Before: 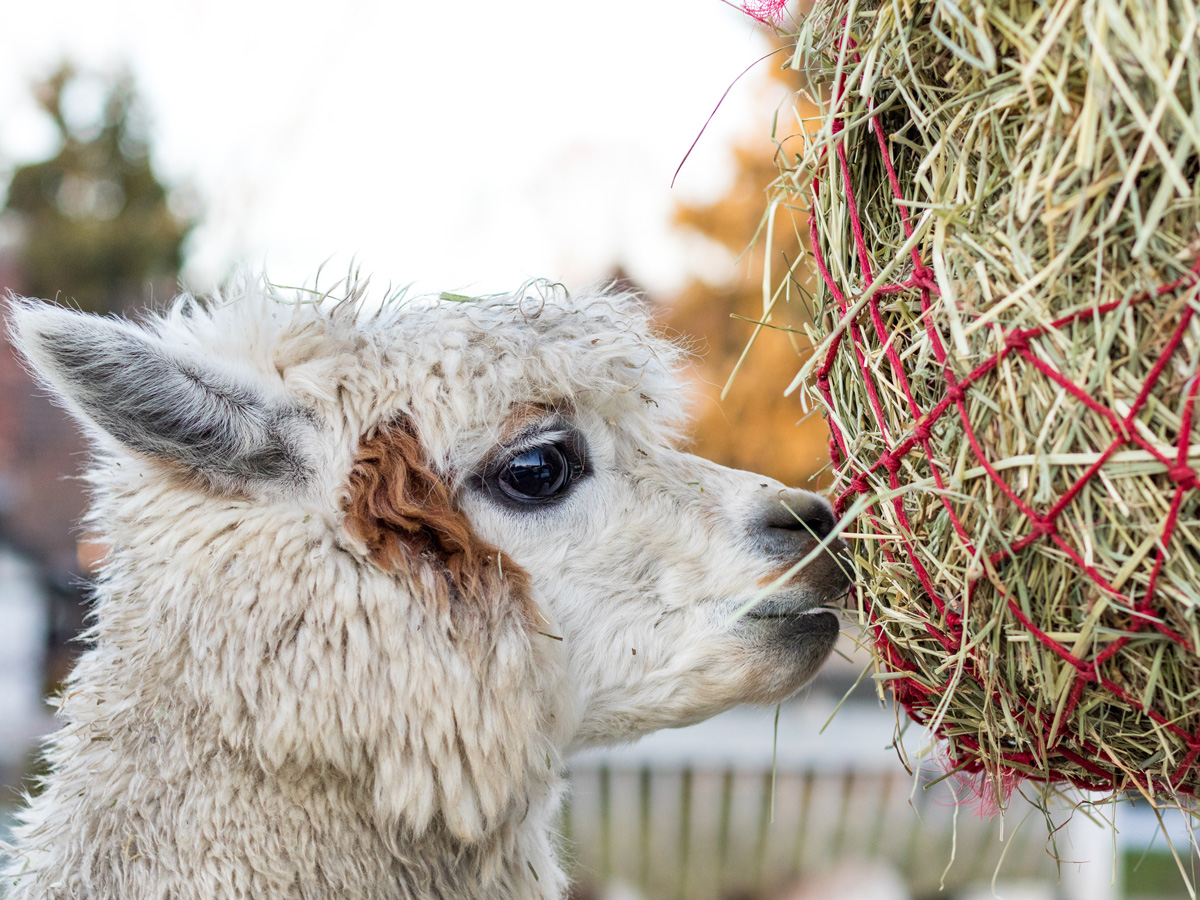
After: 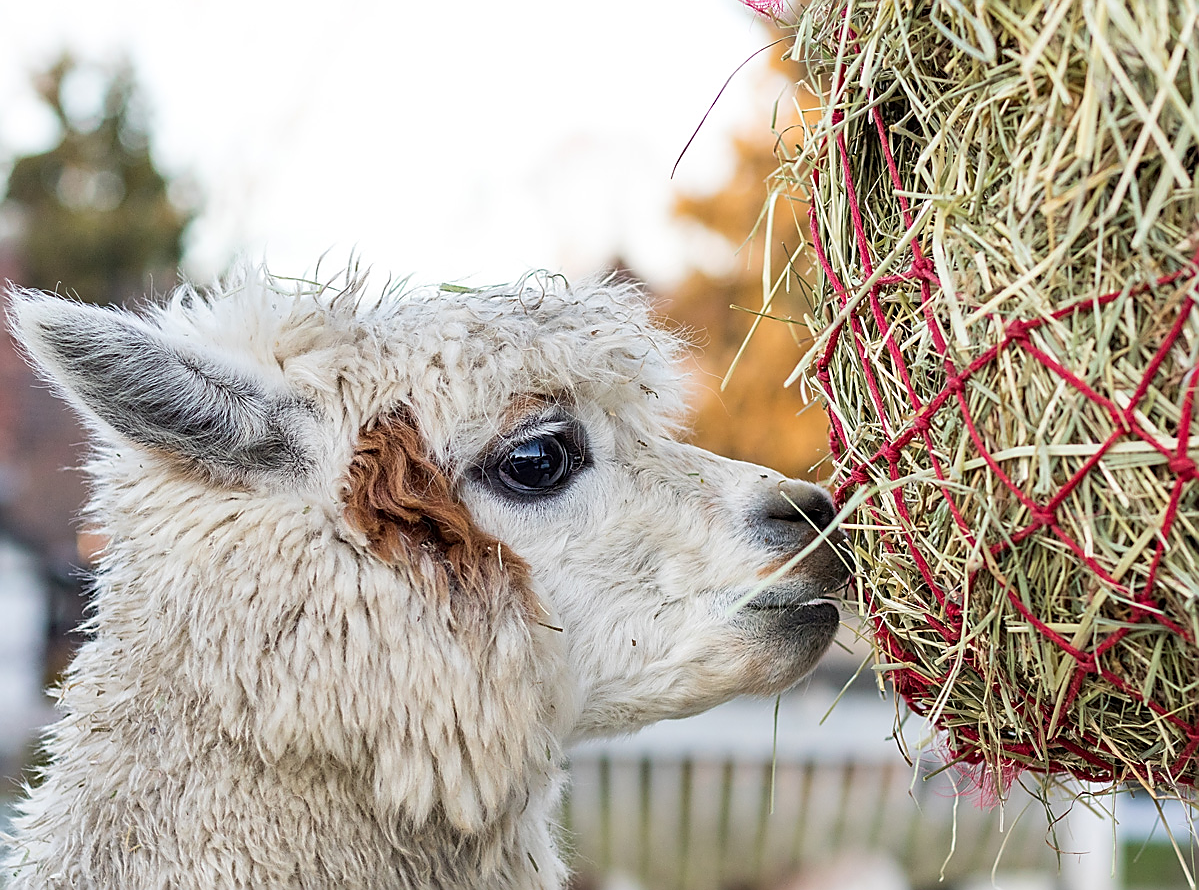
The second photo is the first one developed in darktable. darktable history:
sharpen: radius 1.4, amount 1.25, threshold 0.7
crop: top 1.049%, right 0.001%
